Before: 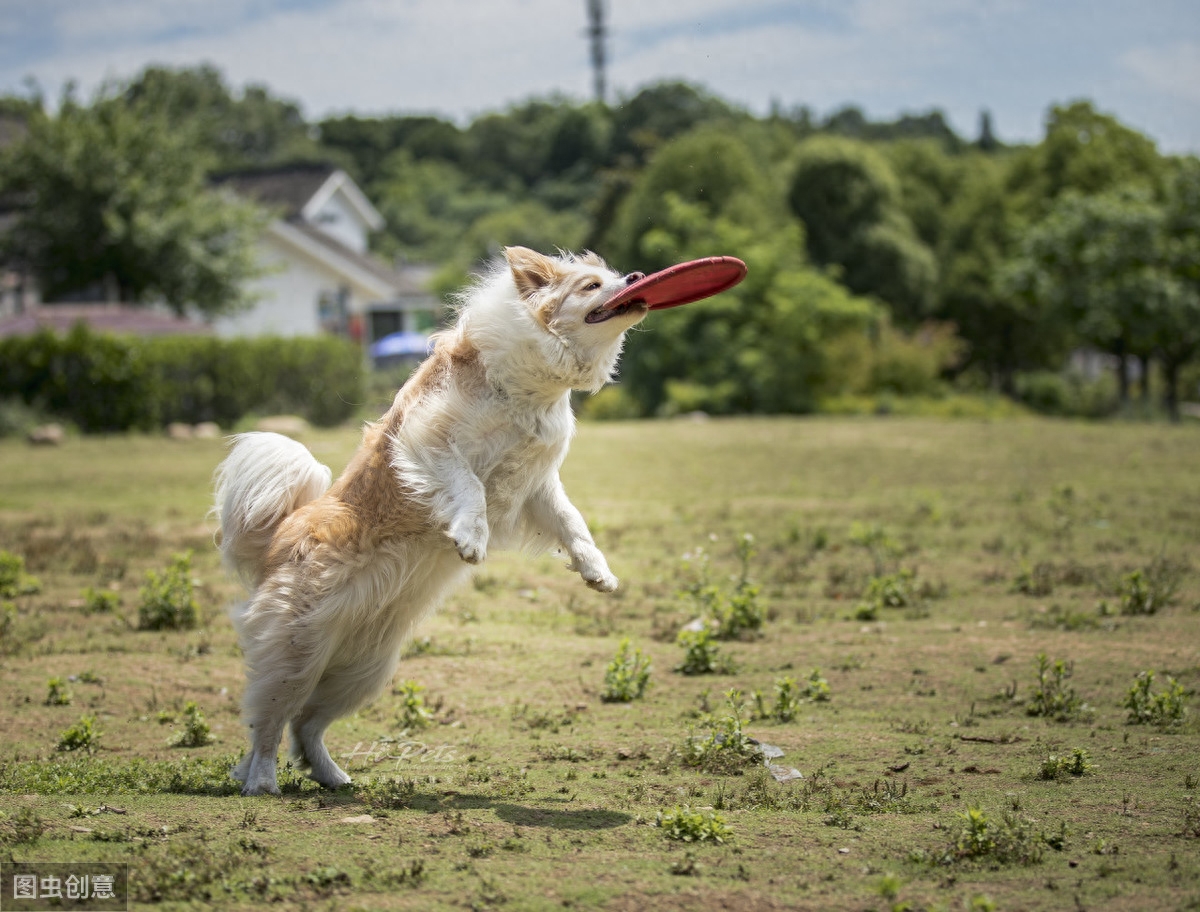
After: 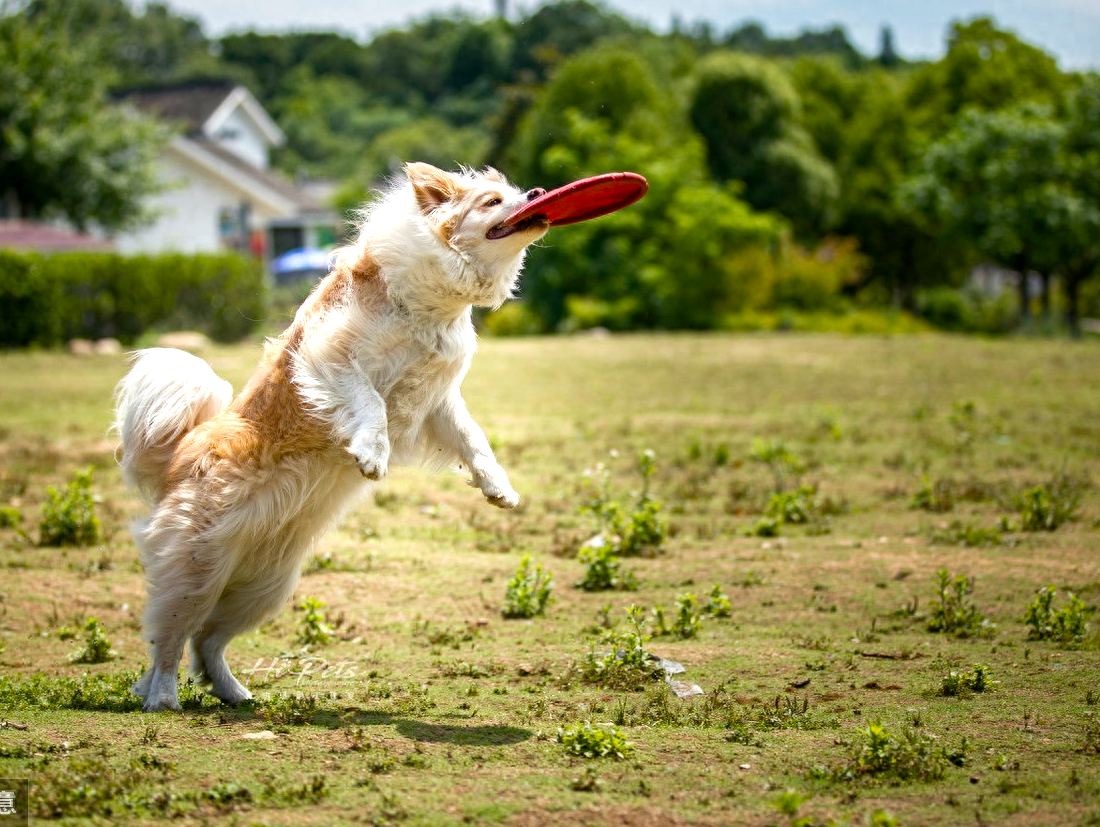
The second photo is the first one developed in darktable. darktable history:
crop and rotate: left 8.262%, top 9.226%
color balance rgb: perceptual saturation grading › mid-tones 6.33%, perceptual saturation grading › shadows 72.44%, perceptual brilliance grading › highlights 11.59%, contrast 5.05%
